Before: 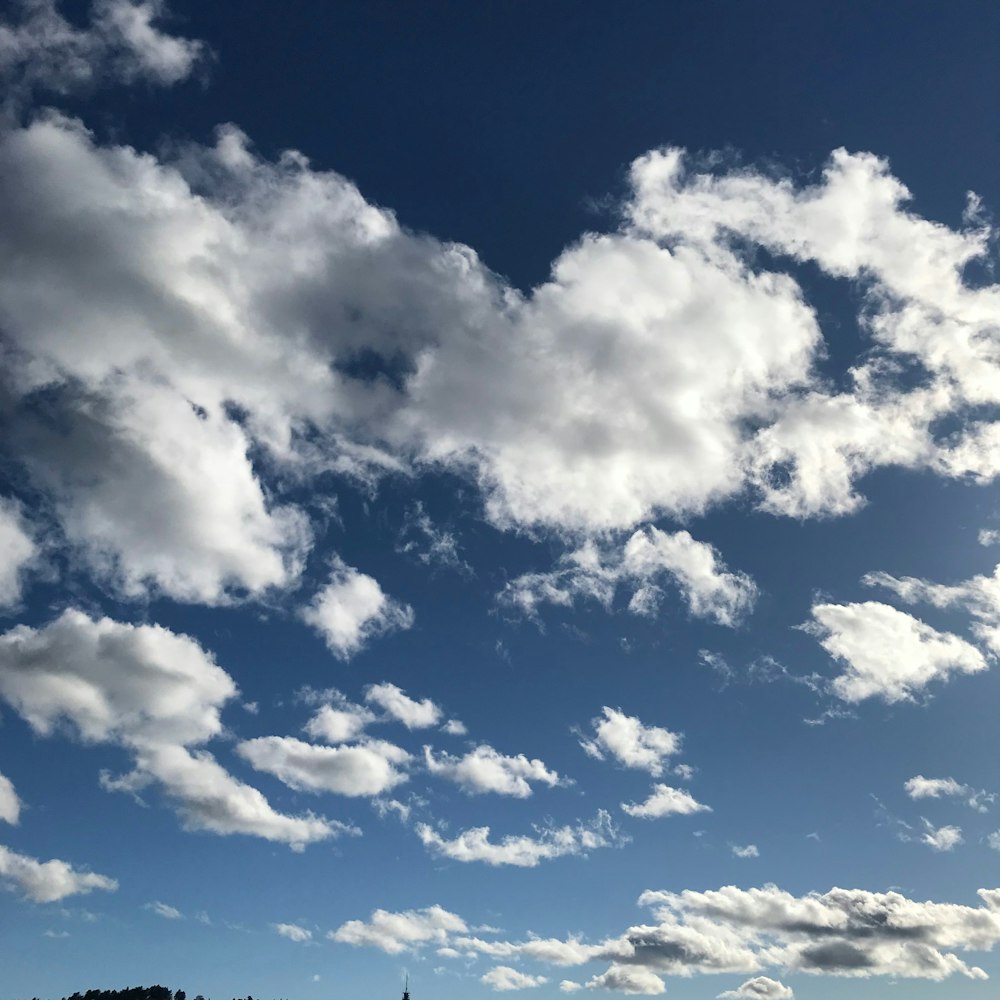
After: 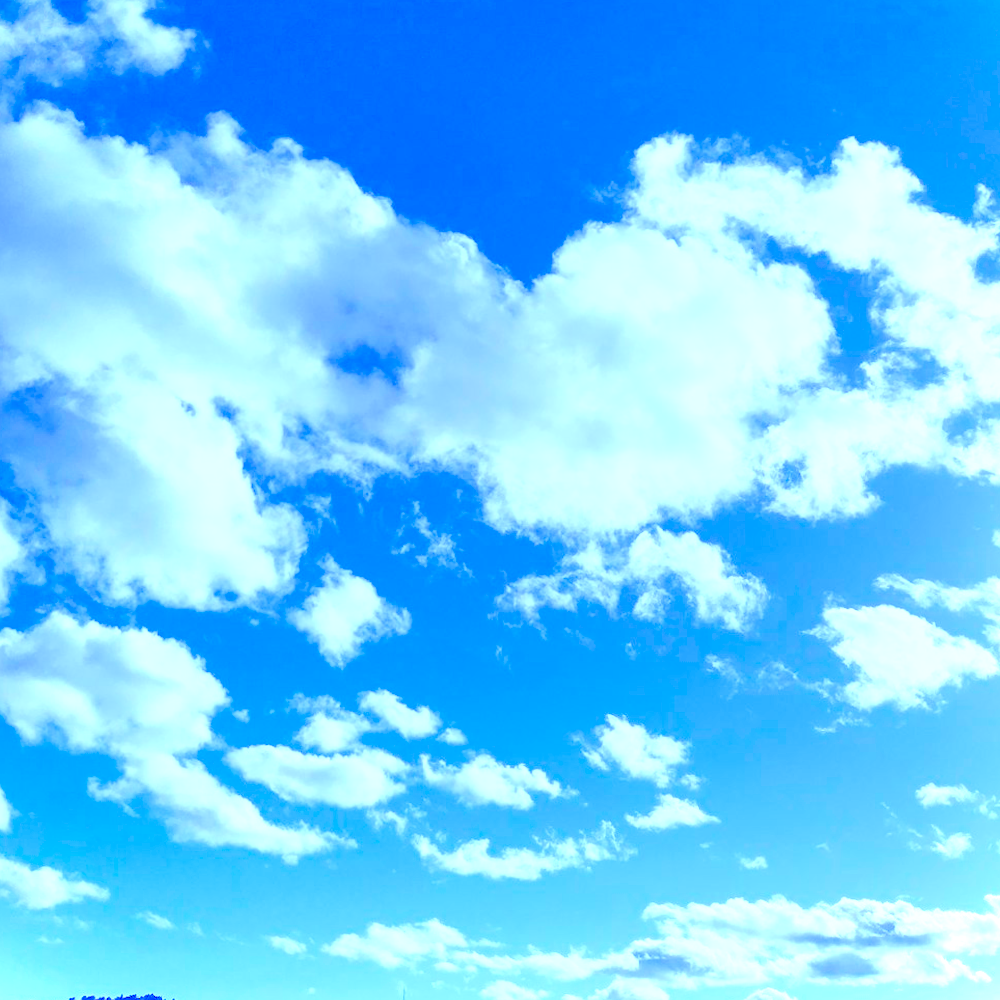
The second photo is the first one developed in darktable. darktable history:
lens correction: scale 1.04, crop 1.53, focal 34.9, aperture 8, distance 1000, camera "X-T50", lens "Sigma 18-50mm F2.8 DC DN | Contemporary 021"
exposure "scene-referred default": black level correction 0, exposure 0.7 EV, compensate exposure bias true, compensate highlight preservation false
color calibration: illuminant as shot in camera, x 0.462, y 0.419, temperature 2651.64 K
white balance: red 1.258, blue 3.096
